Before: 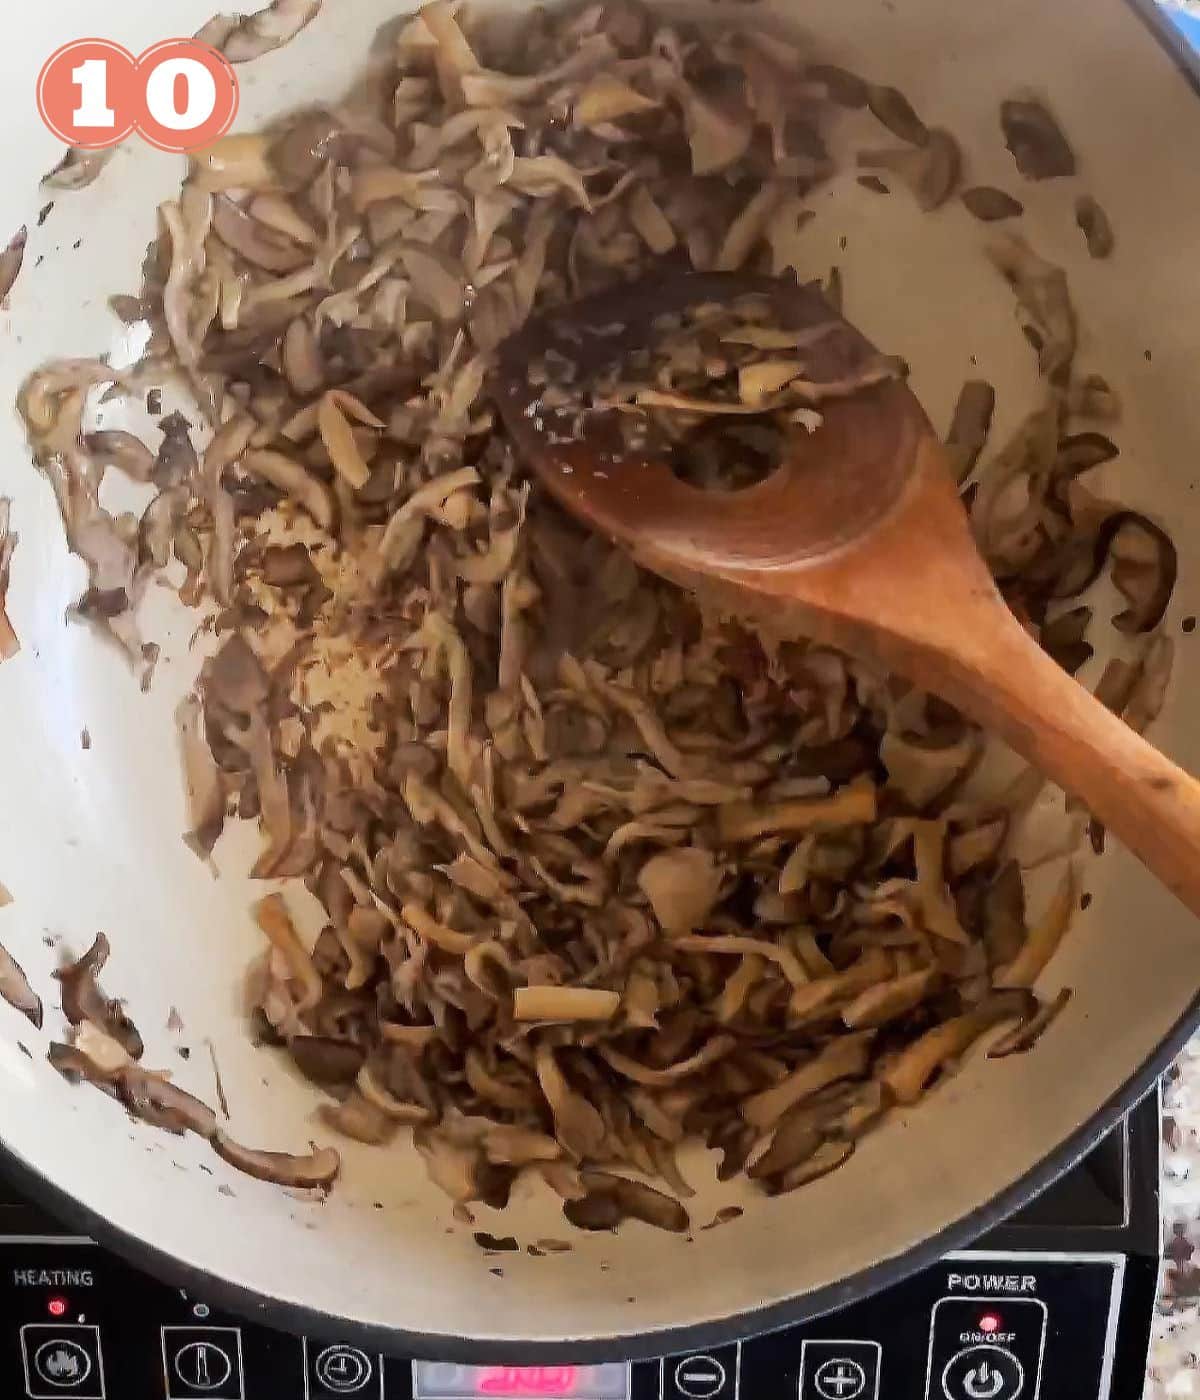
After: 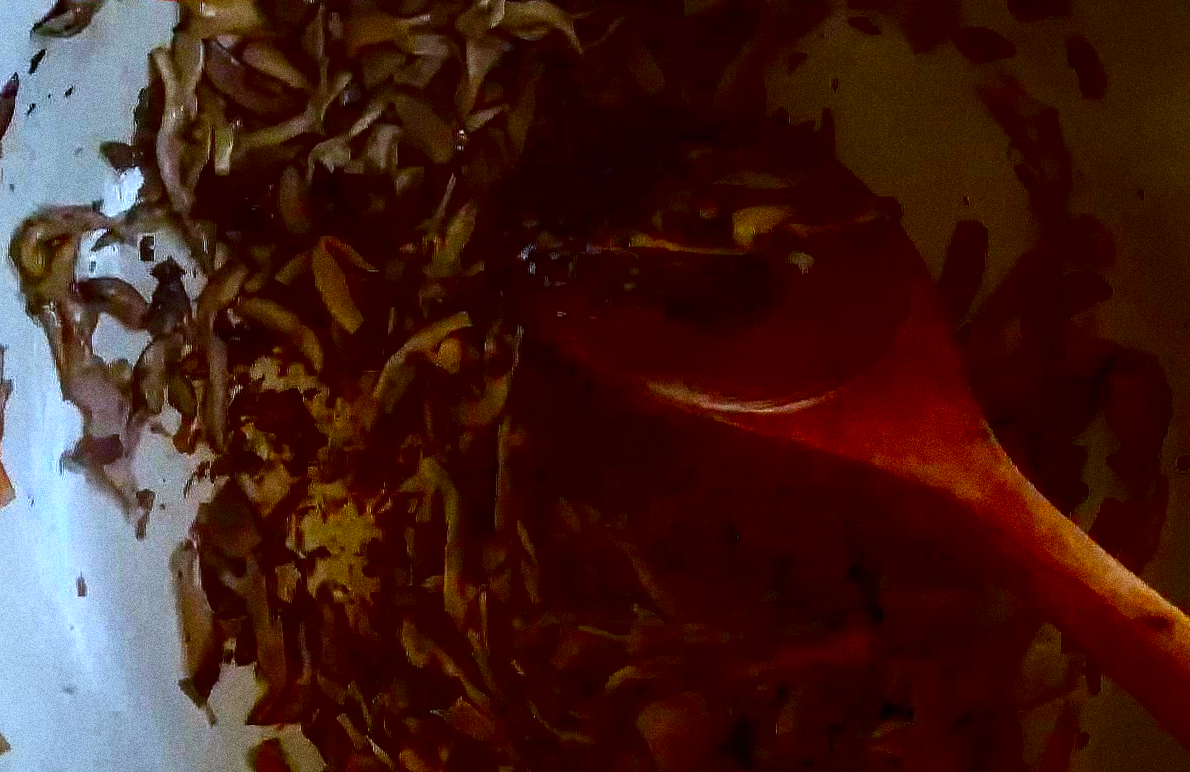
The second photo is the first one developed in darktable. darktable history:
rotate and perspective: rotation -0.45°, automatic cropping original format, crop left 0.008, crop right 0.992, crop top 0.012, crop bottom 0.988
crop and rotate: top 10.605%, bottom 33.274%
contrast brightness saturation: brightness -1, saturation 1
white balance: red 0.924, blue 1.095
grain: coarseness 14.49 ISO, strength 48.04%, mid-tones bias 35%
local contrast: detail 154%
bloom: on, module defaults
